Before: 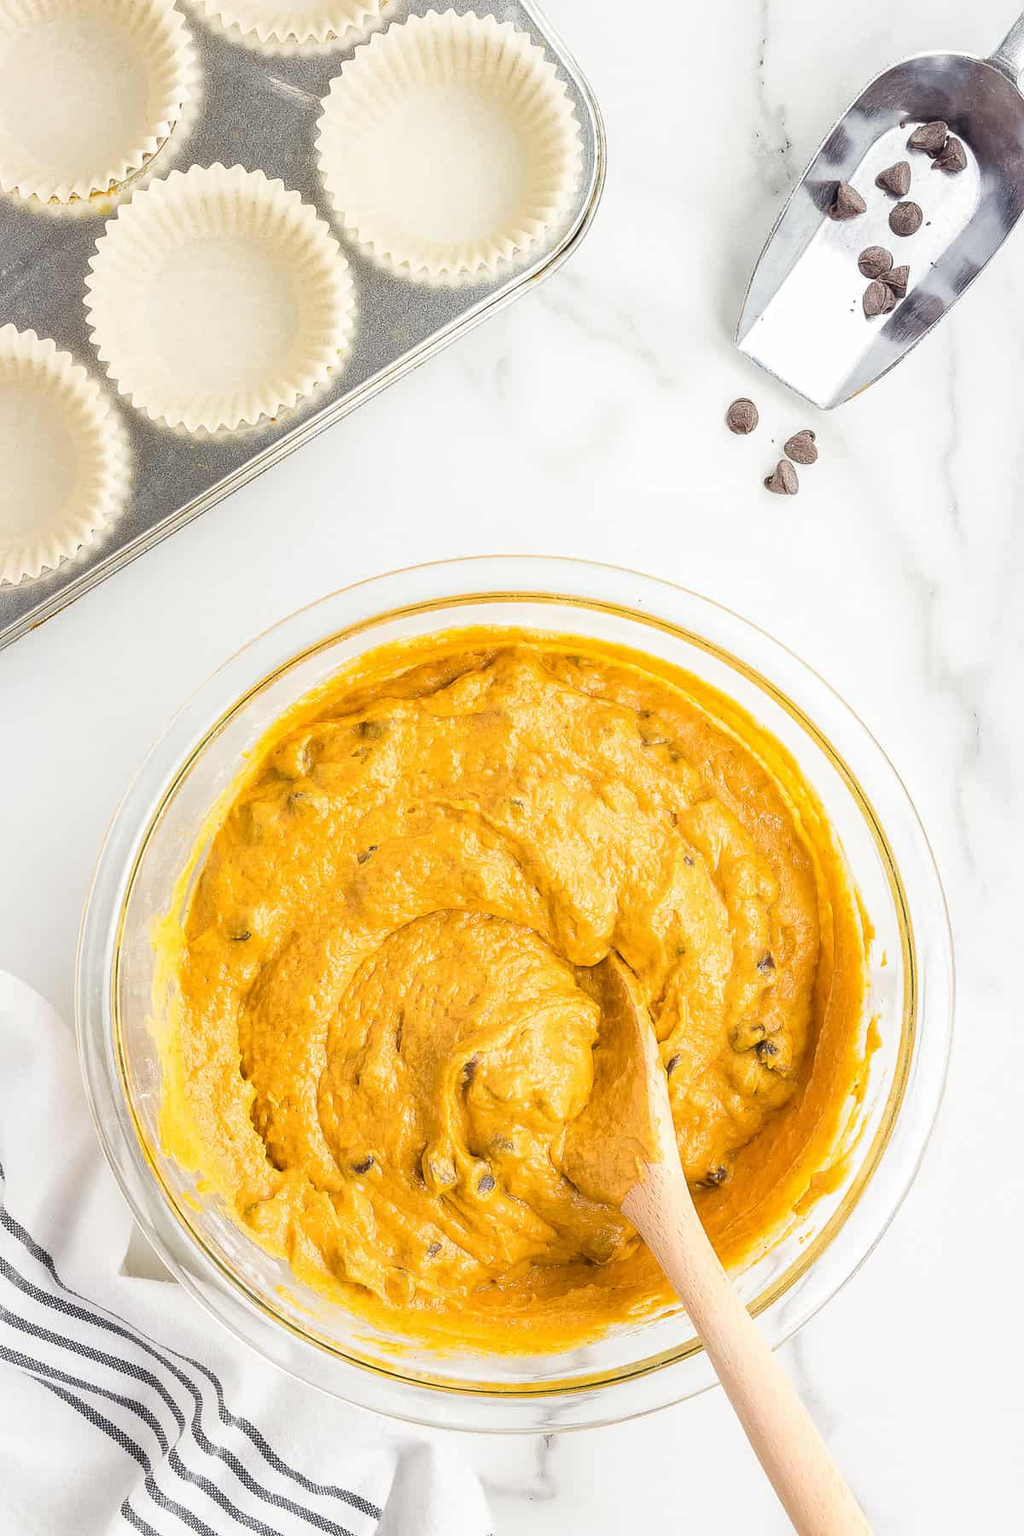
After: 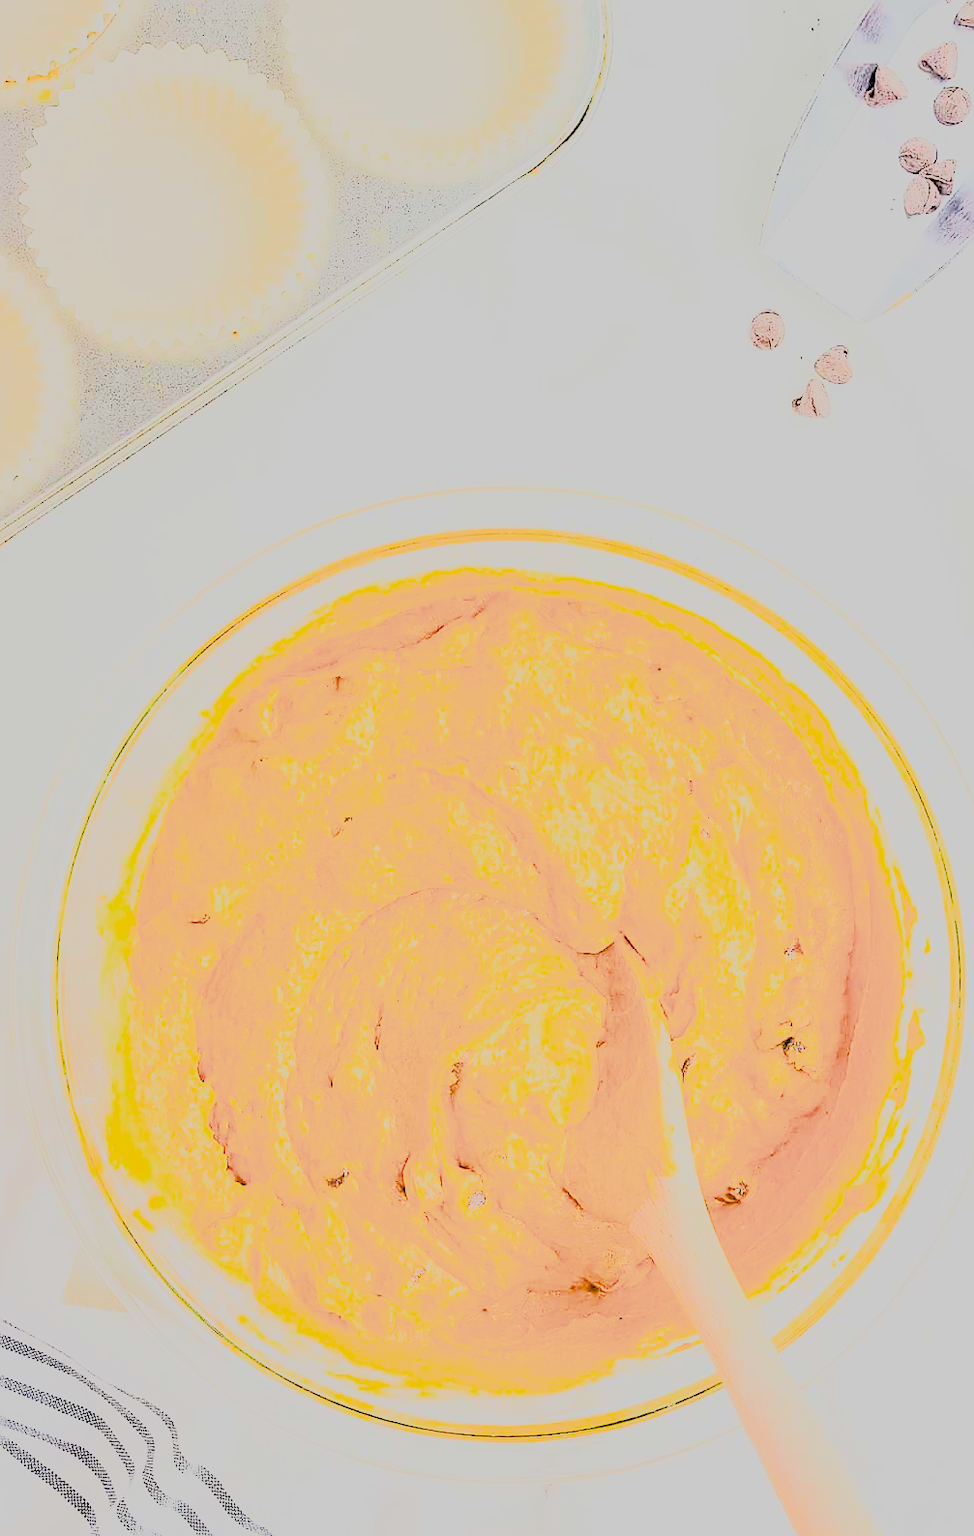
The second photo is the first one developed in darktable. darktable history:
crop: left 6.446%, top 8.188%, right 9.538%, bottom 3.548%
filmic rgb: black relative exposure -5 EV, hardness 2.88, contrast 1.3, highlights saturation mix -30%
sharpen: on, module defaults
rgb levels: preserve colors sum RGB, levels [[0.038, 0.433, 0.934], [0, 0.5, 1], [0, 0.5, 1]]
exposure: black level correction 0, exposure 1.3 EV, compensate highlight preservation false
shadows and highlights: on, module defaults
rgb curve: curves: ch0 [(0, 0) (0.21, 0.15) (0.24, 0.21) (0.5, 0.75) (0.75, 0.96) (0.89, 0.99) (1, 1)]; ch1 [(0, 0.02) (0.21, 0.13) (0.25, 0.2) (0.5, 0.67) (0.75, 0.9) (0.89, 0.97) (1, 1)]; ch2 [(0, 0.02) (0.21, 0.13) (0.25, 0.2) (0.5, 0.67) (0.75, 0.9) (0.89, 0.97) (1, 1)], compensate middle gray true
